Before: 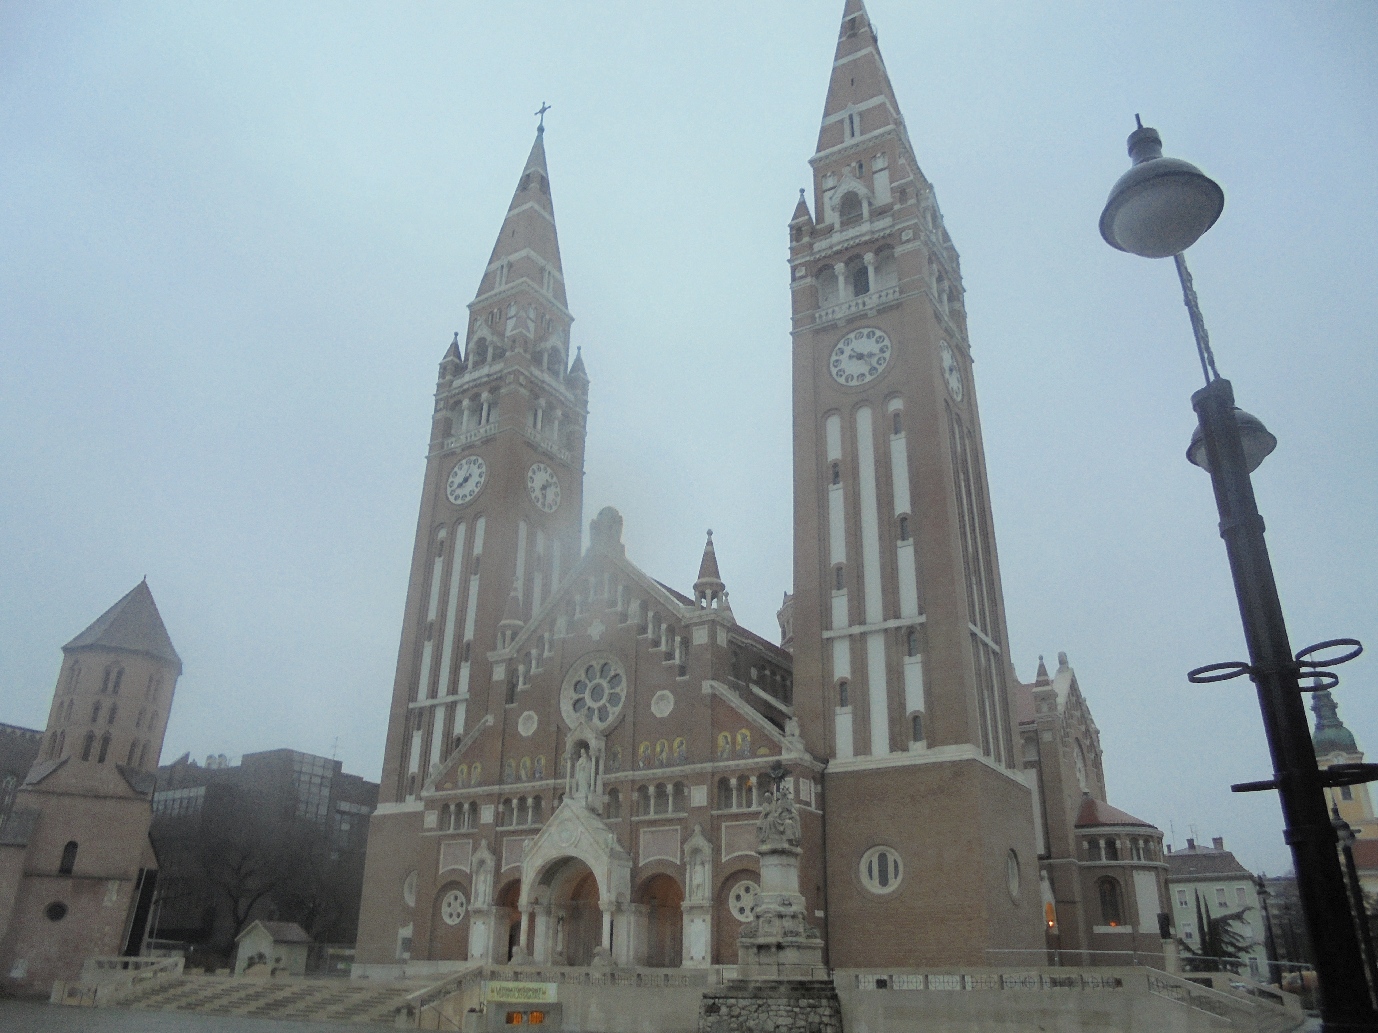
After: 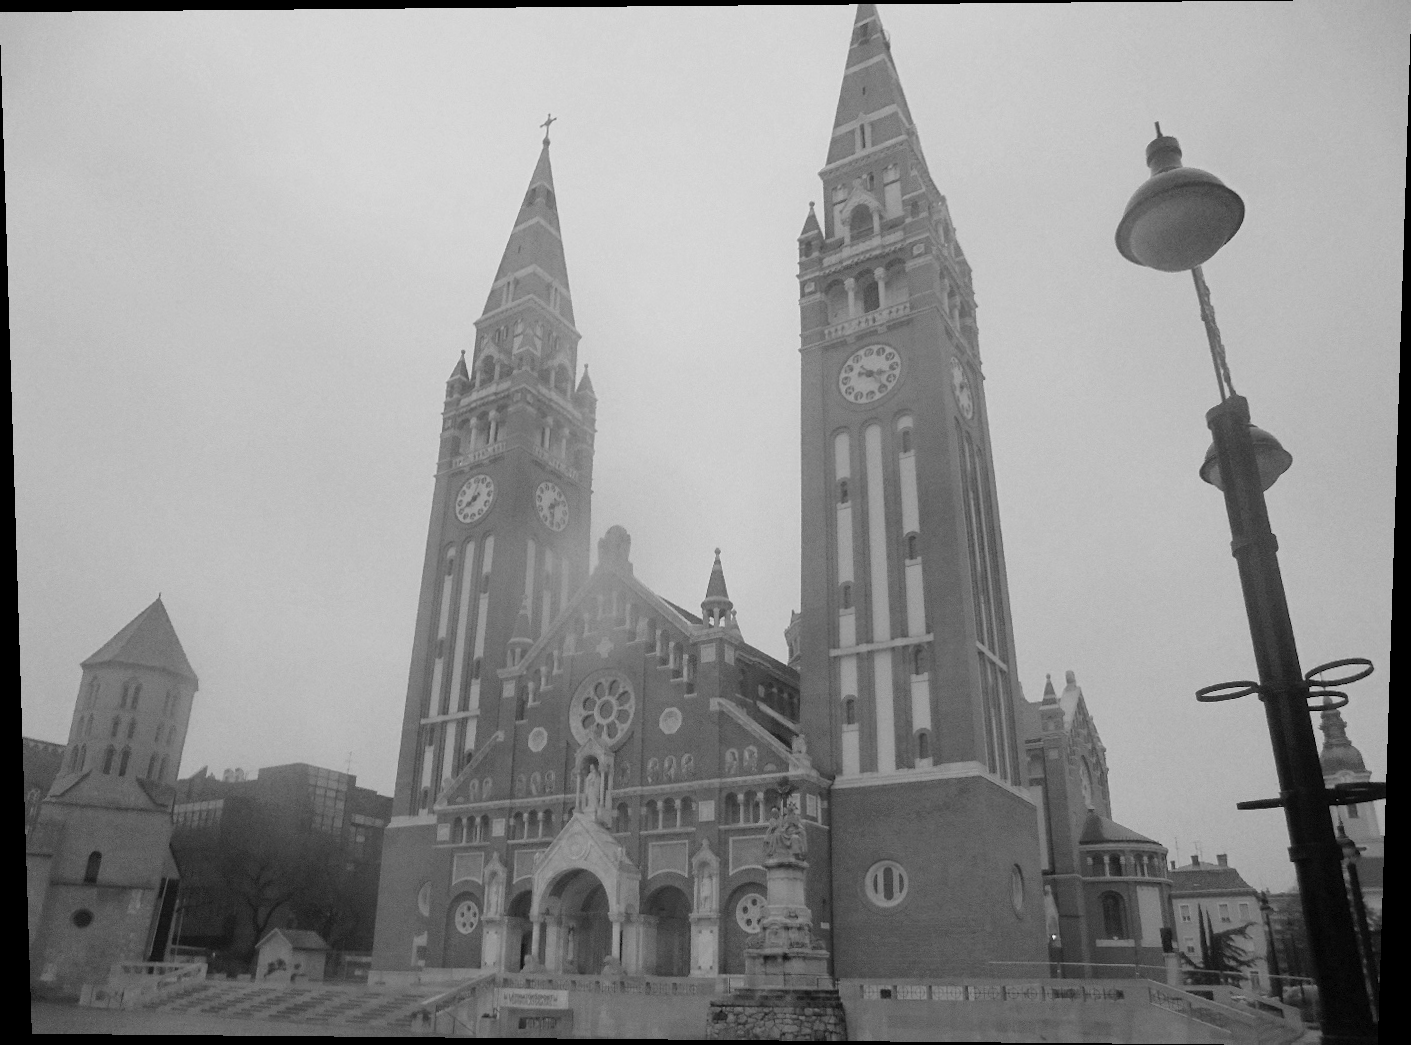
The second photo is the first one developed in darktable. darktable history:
rotate and perspective: lens shift (vertical) 0.048, lens shift (horizontal) -0.024, automatic cropping off
monochrome: a 0, b 0, size 0.5, highlights 0.57
